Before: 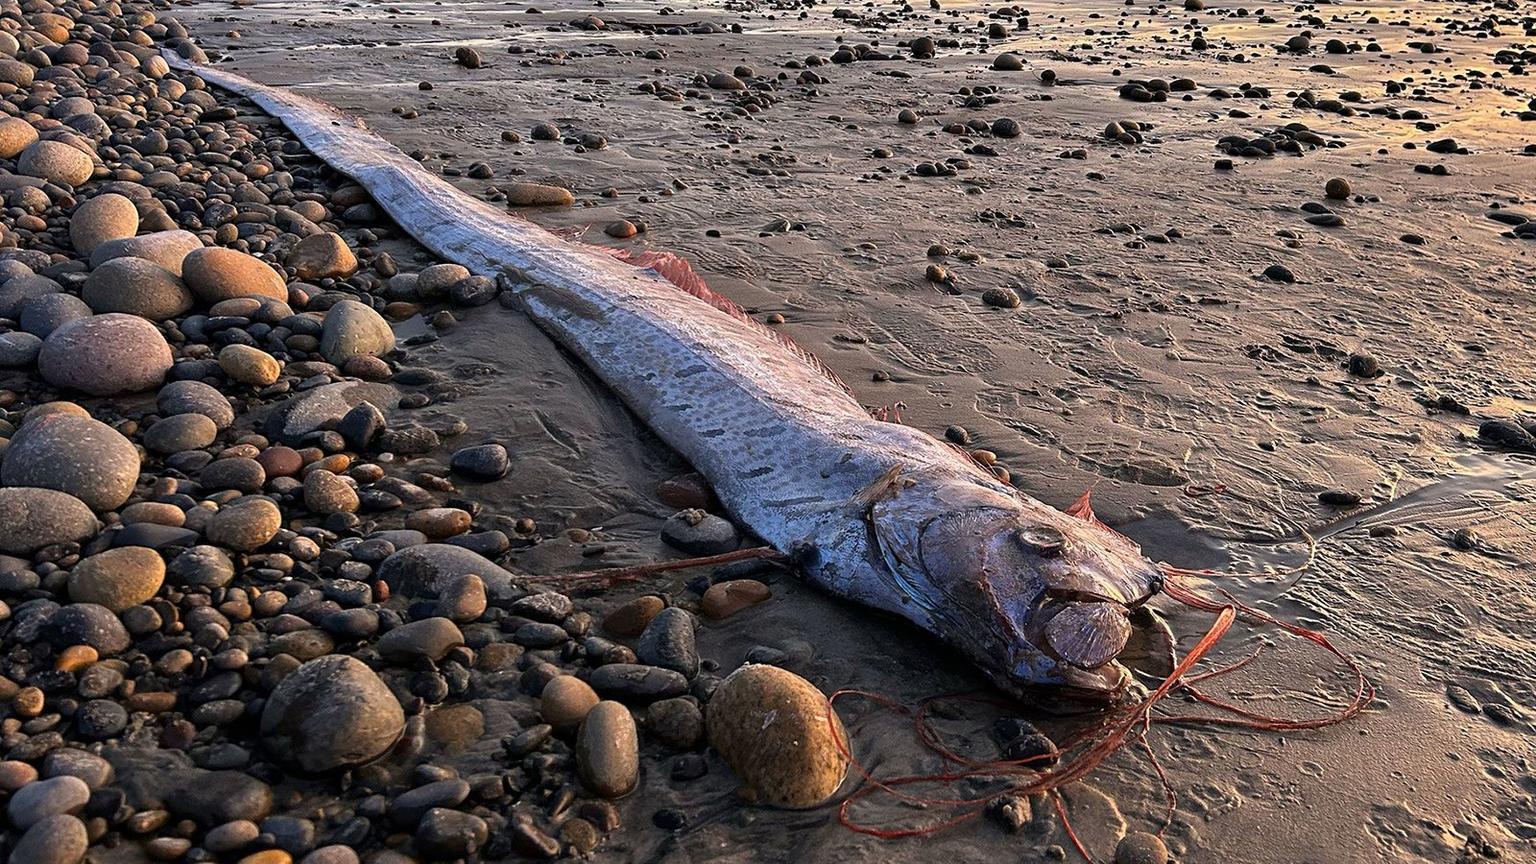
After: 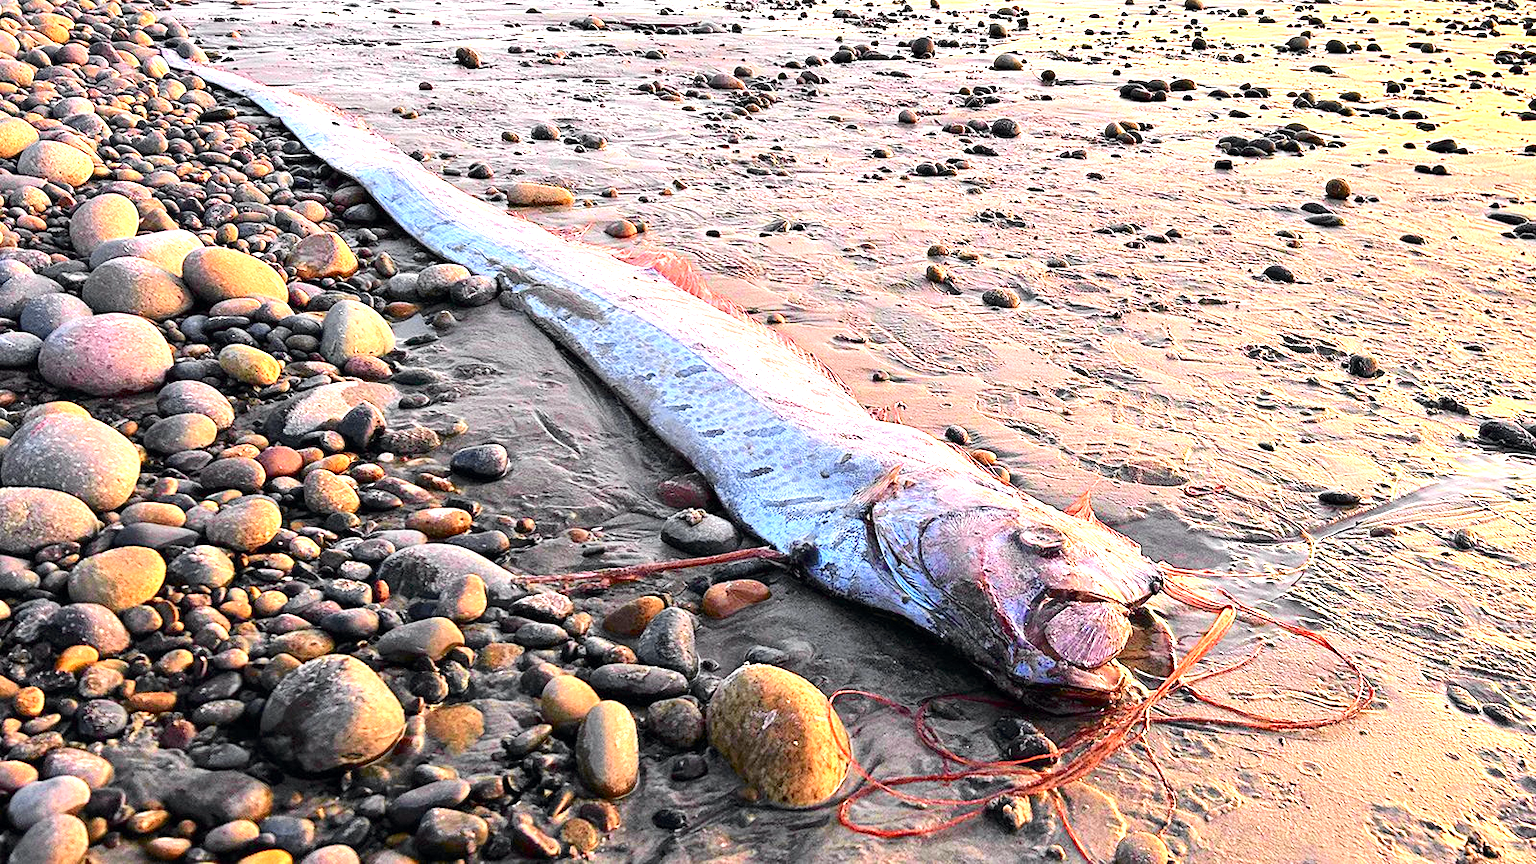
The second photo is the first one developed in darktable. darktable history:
tone curve: curves: ch0 [(0, 0) (0.071, 0.047) (0.266, 0.26) (0.491, 0.552) (0.753, 0.818) (1, 0.983)]; ch1 [(0, 0) (0.346, 0.307) (0.408, 0.369) (0.463, 0.443) (0.482, 0.493) (0.502, 0.5) (0.517, 0.518) (0.546, 0.587) (0.588, 0.643) (0.651, 0.709) (1, 1)]; ch2 [(0, 0) (0.346, 0.34) (0.434, 0.46) (0.485, 0.494) (0.5, 0.494) (0.517, 0.503) (0.535, 0.545) (0.583, 0.634) (0.625, 0.686) (1, 1)], color space Lab, independent channels, preserve colors none
exposure: exposure 2.001 EV, compensate highlight preservation false
